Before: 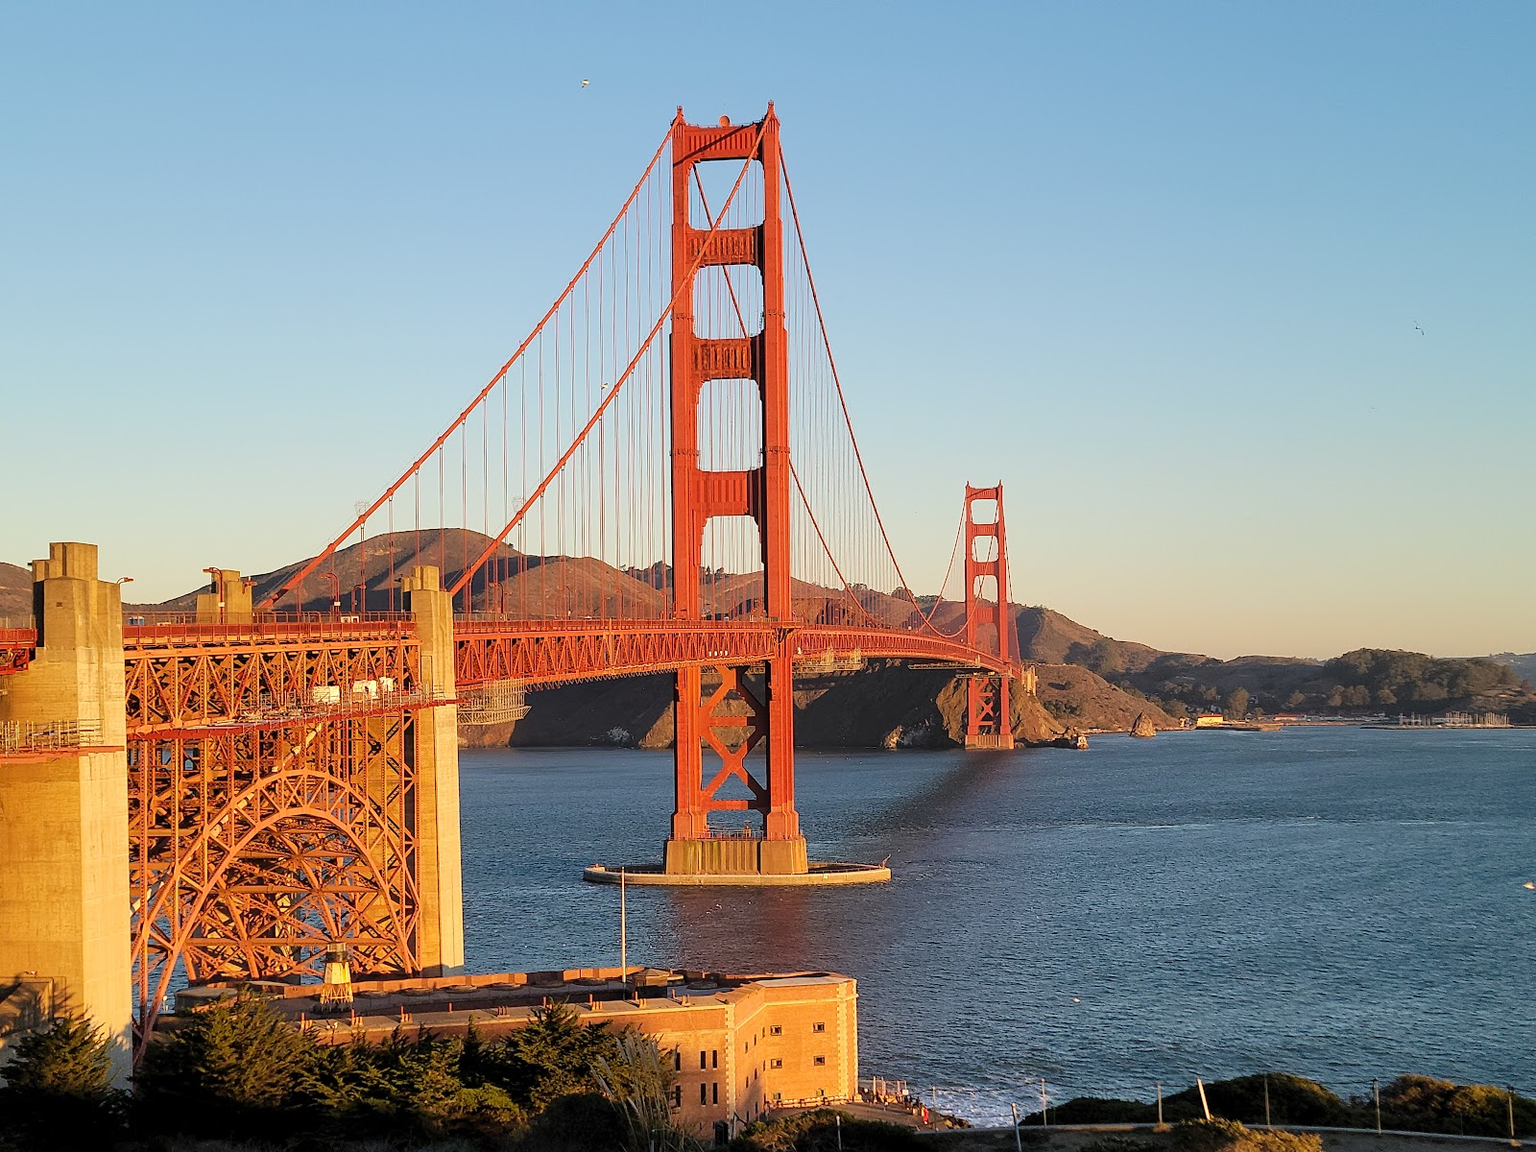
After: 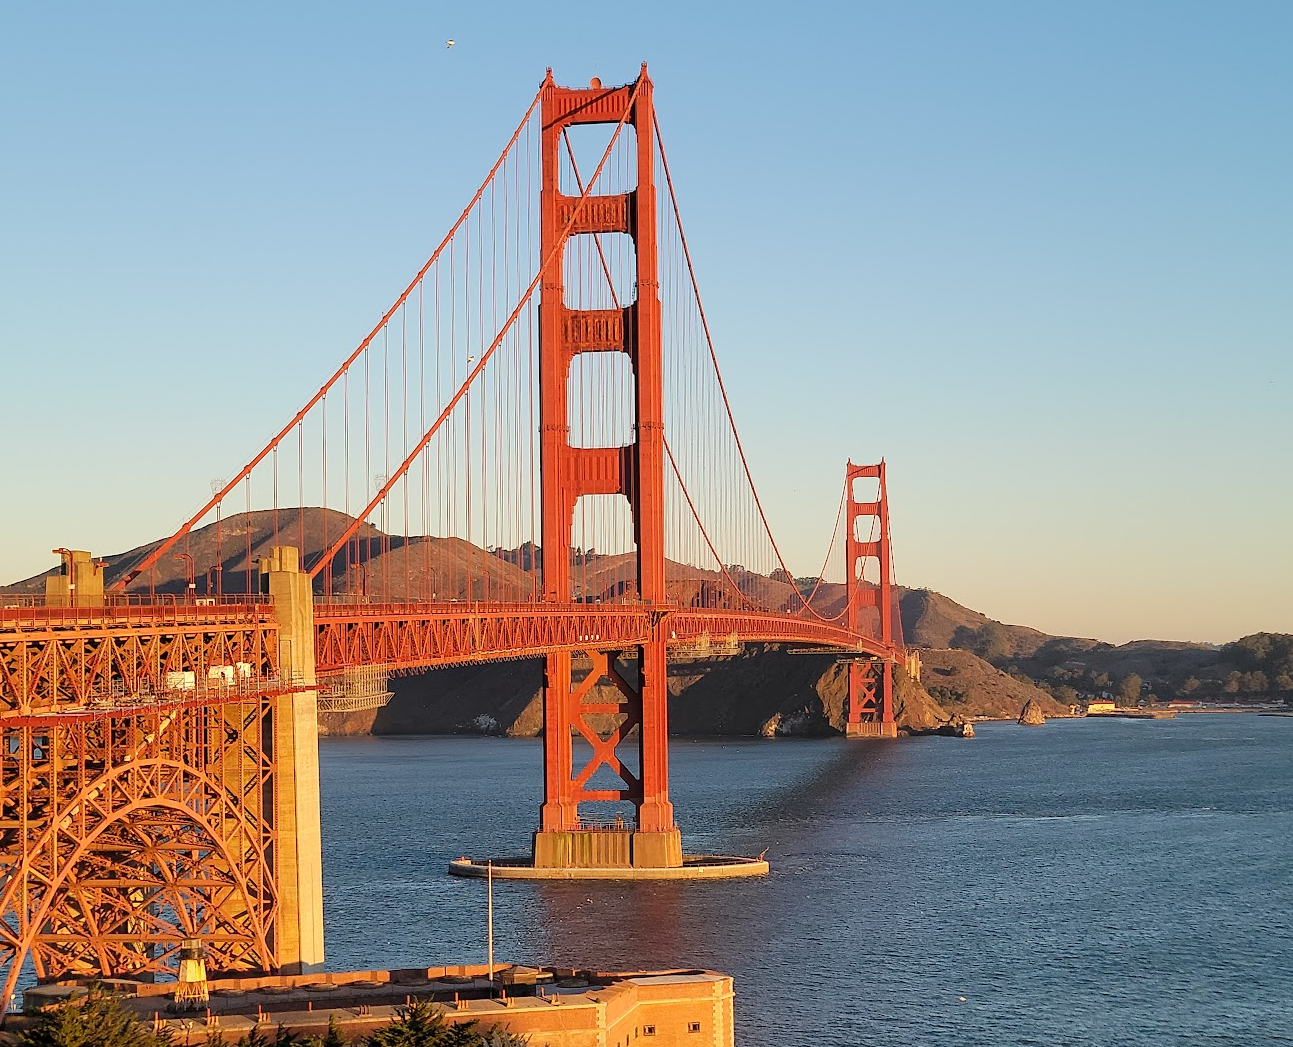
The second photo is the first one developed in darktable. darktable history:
crop: left 9.945%, top 3.592%, right 9.19%, bottom 9.145%
